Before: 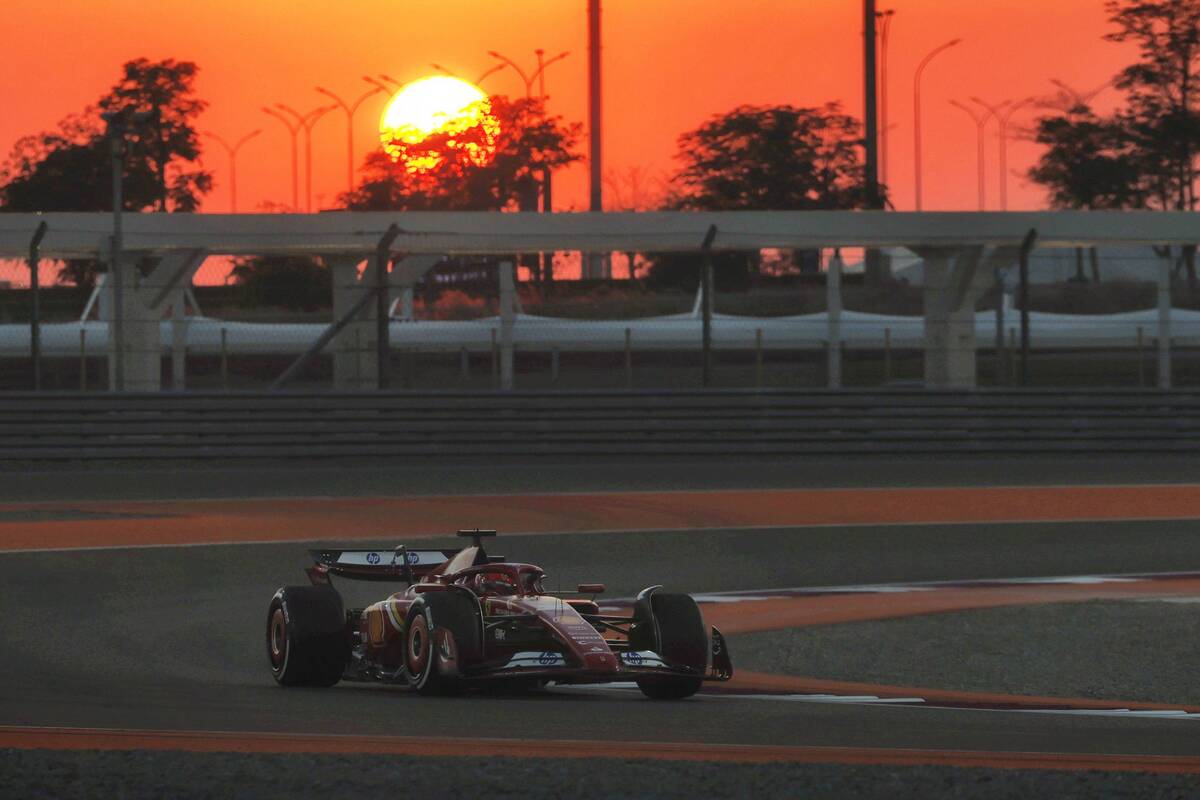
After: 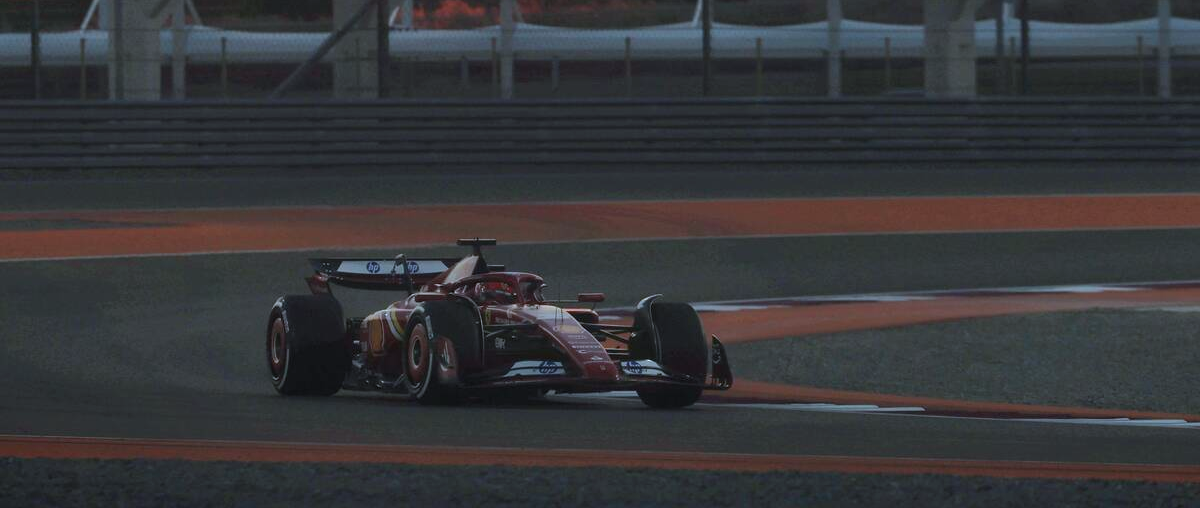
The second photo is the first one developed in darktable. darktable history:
crop and rotate: top 36.435%
color calibration: x 0.37, y 0.382, temperature 4313.32 K
